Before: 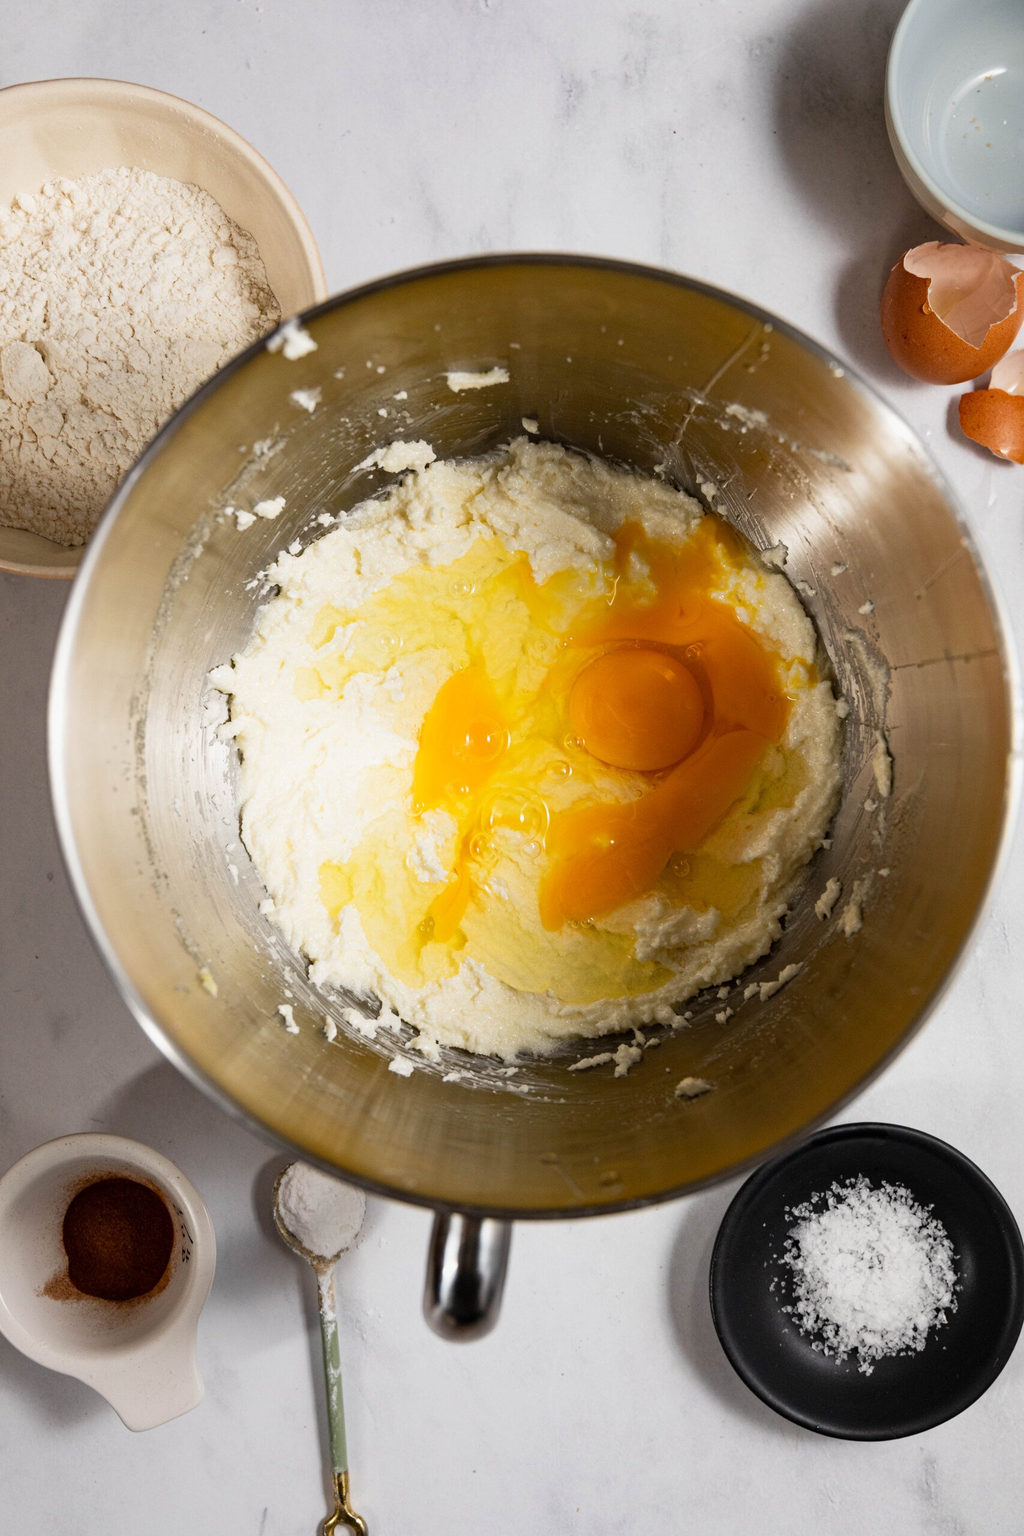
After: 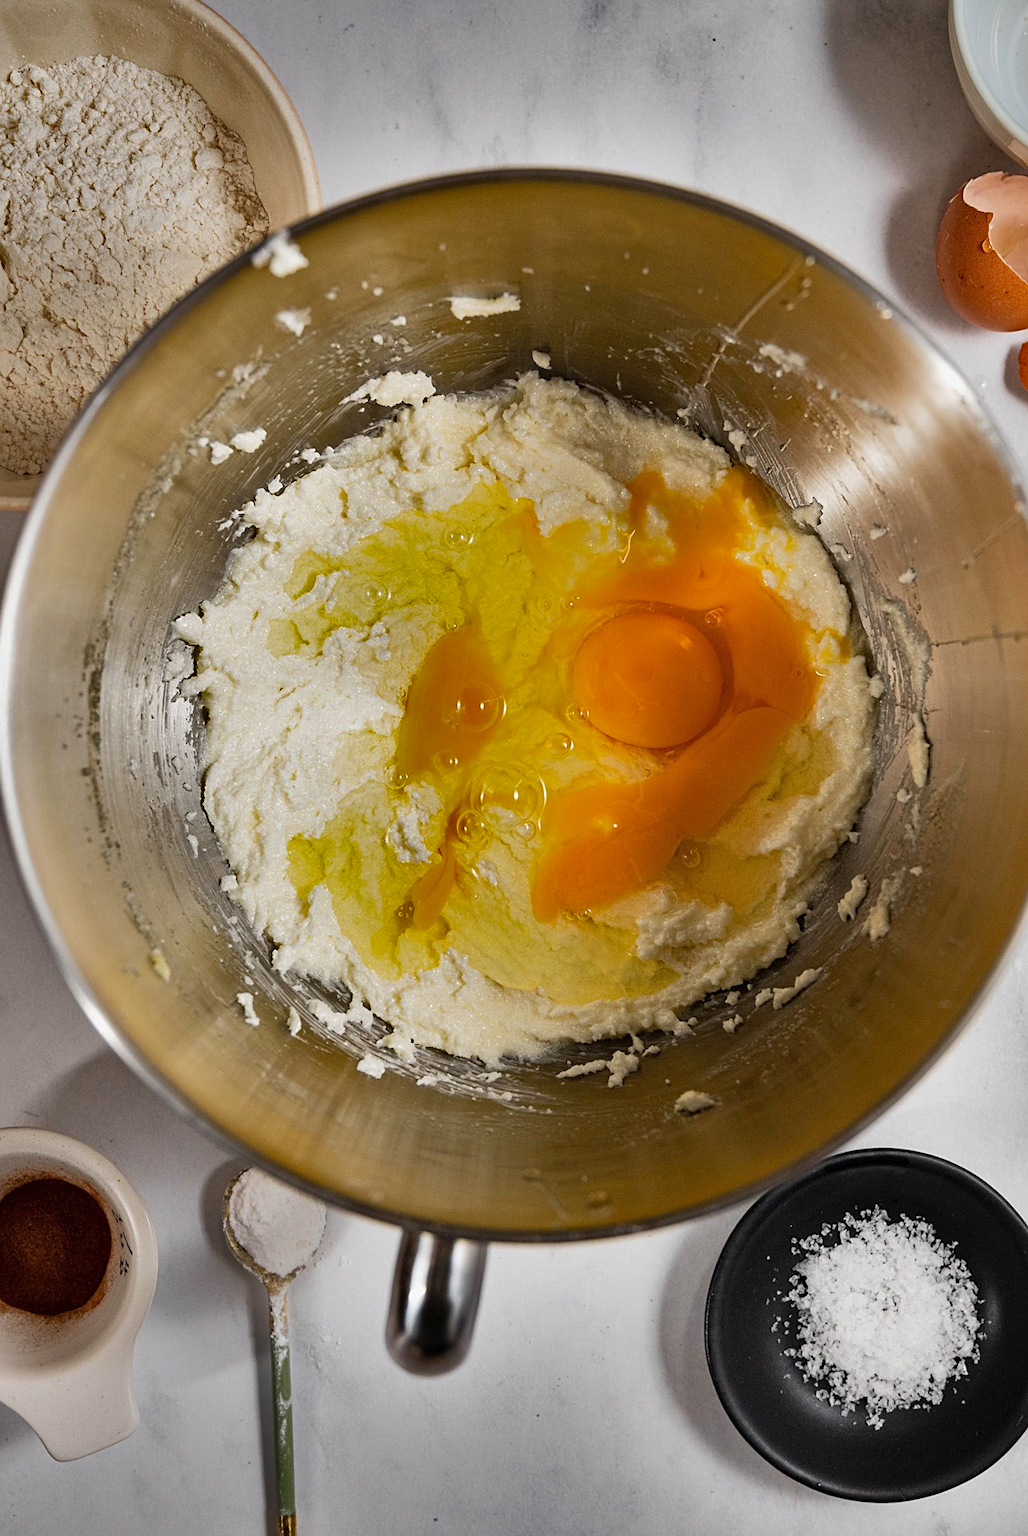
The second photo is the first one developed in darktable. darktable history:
shadows and highlights: shadows 21.03, highlights -81.09, soften with gaussian
base curve: curves: ch0 [(0, 0) (0.262, 0.32) (0.722, 0.705) (1, 1)]
crop and rotate: angle -2.15°, left 3.088%, top 4.345%, right 1.547%, bottom 0.735%
sharpen: on, module defaults
